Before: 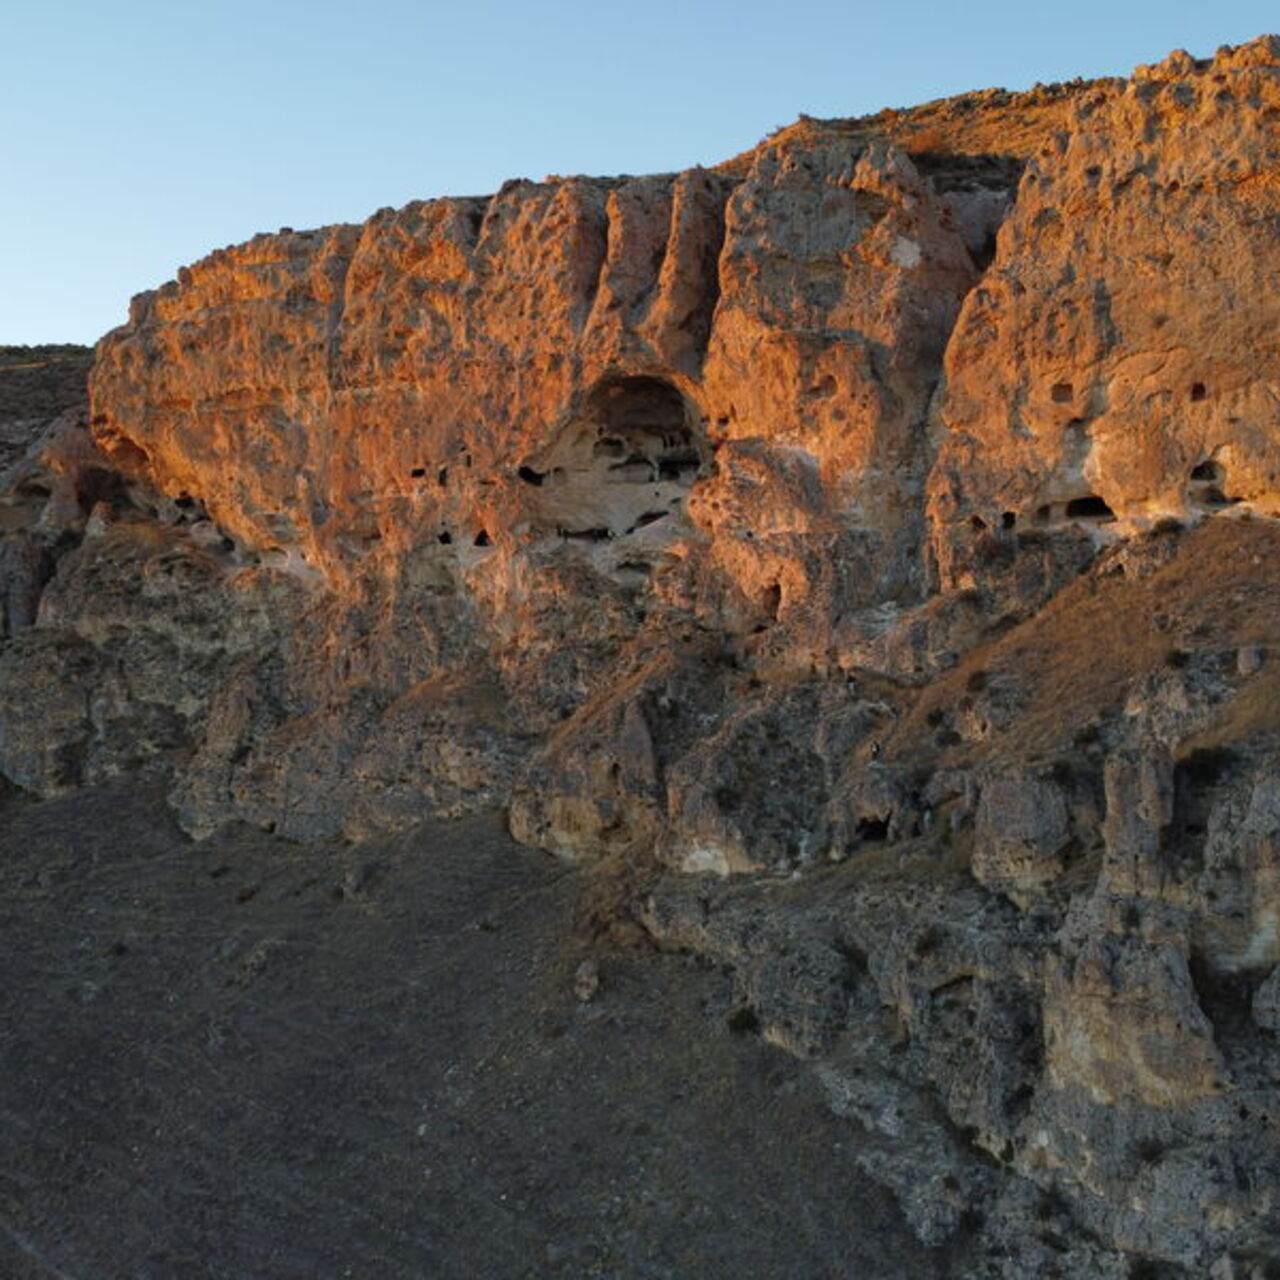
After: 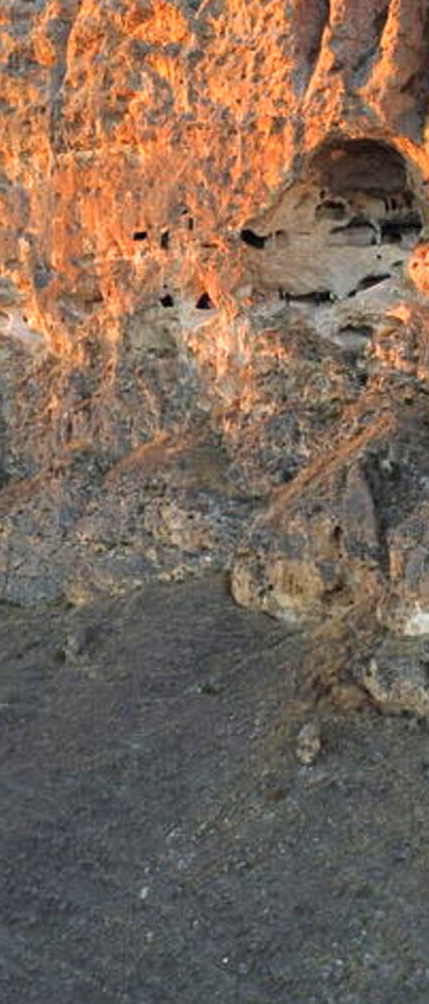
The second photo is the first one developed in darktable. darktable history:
exposure: black level correction 0, exposure 1.2 EV, compensate exposure bias true, compensate highlight preservation false
crop and rotate: left 21.77%, top 18.528%, right 44.676%, bottom 2.997%
sharpen: amount 0.2
